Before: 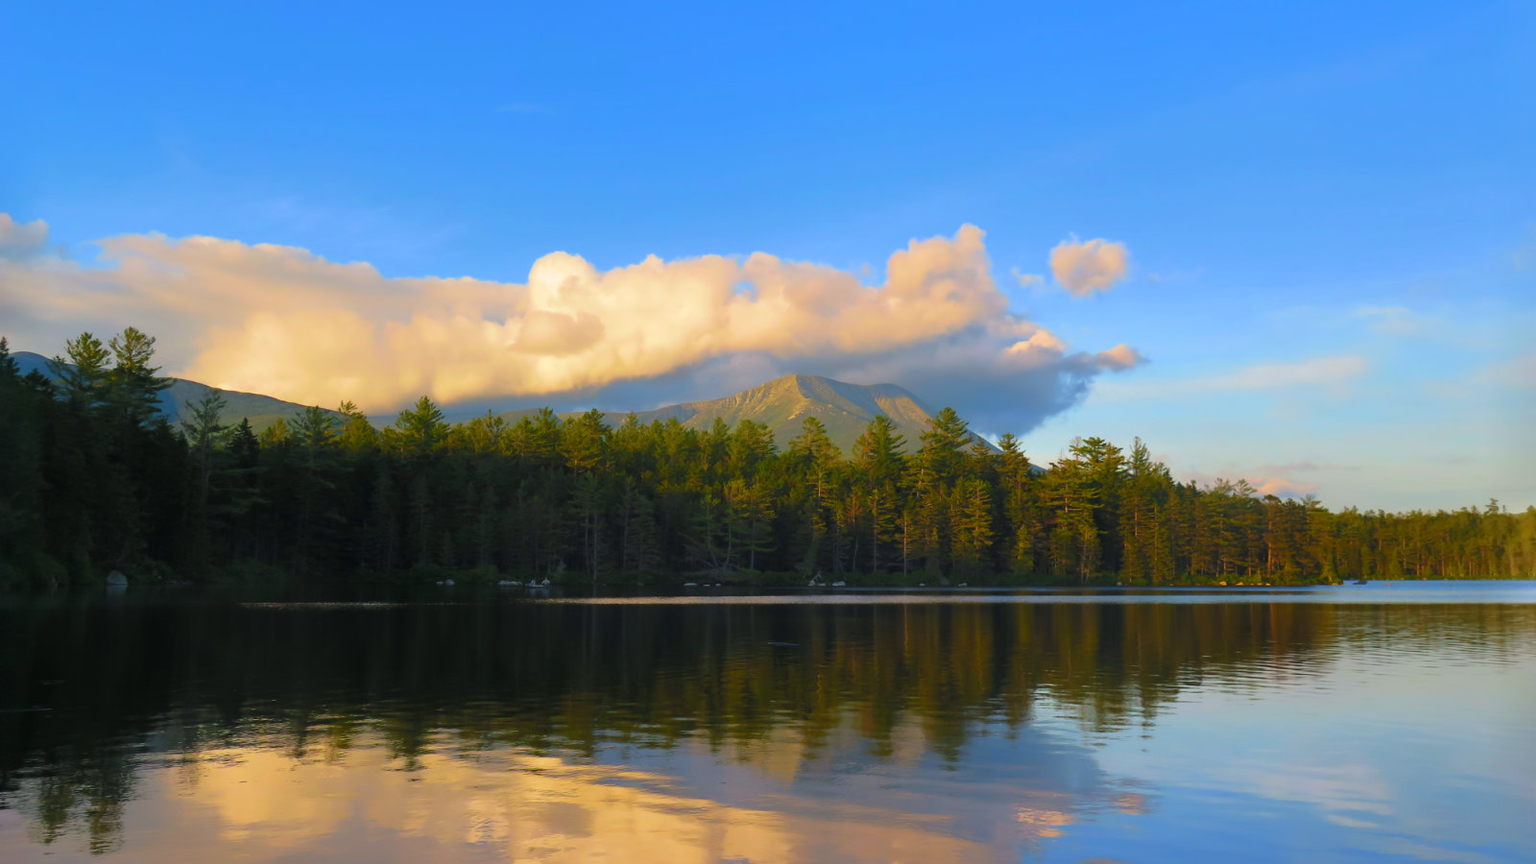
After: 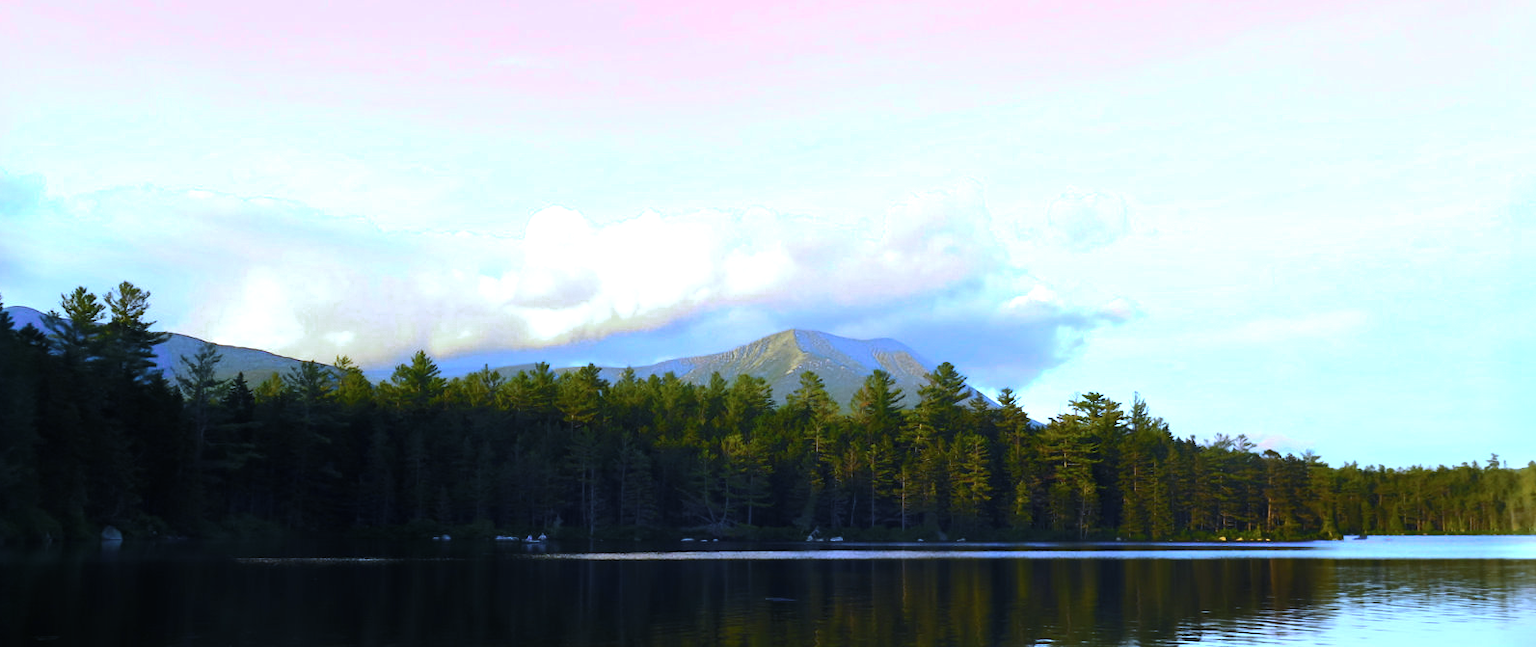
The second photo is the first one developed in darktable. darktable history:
white balance: red 0.766, blue 1.537
tone equalizer: -8 EV -0.75 EV, -7 EV -0.7 EV, -6 EV -0.6 EV, -5 EV -0.4 EV, -3 EV 0.4 EV, -2 EV 0.6 EV, -1 EV 0.7 EV, +0 EV 0.75 EV, edges refinement/feathering 500, mask exposure compensation -1.57 EV, preserve details no
color zones: curves: ch0 [(0.018, 0.548) (0.224, 0.64) (0.425, 0.447) (0.675, 0.575) (0.732, 0.579)]; ch1 [(0.066, 0.487) (0.25, 0.5) (0.404, 0.43) (0.75, 0.421) (0.956, 0.421)]; ch2 [(0.044, 0.561) (0.215, 0.465) (0.399, 0.544) (0.465, 0.548) (0.614, 0.447) (0.724, 0.43) (0.882, 0.623) (0.956, 0.632)]
crop: left 0.387%, top 5.469%, bottom 19.809%
